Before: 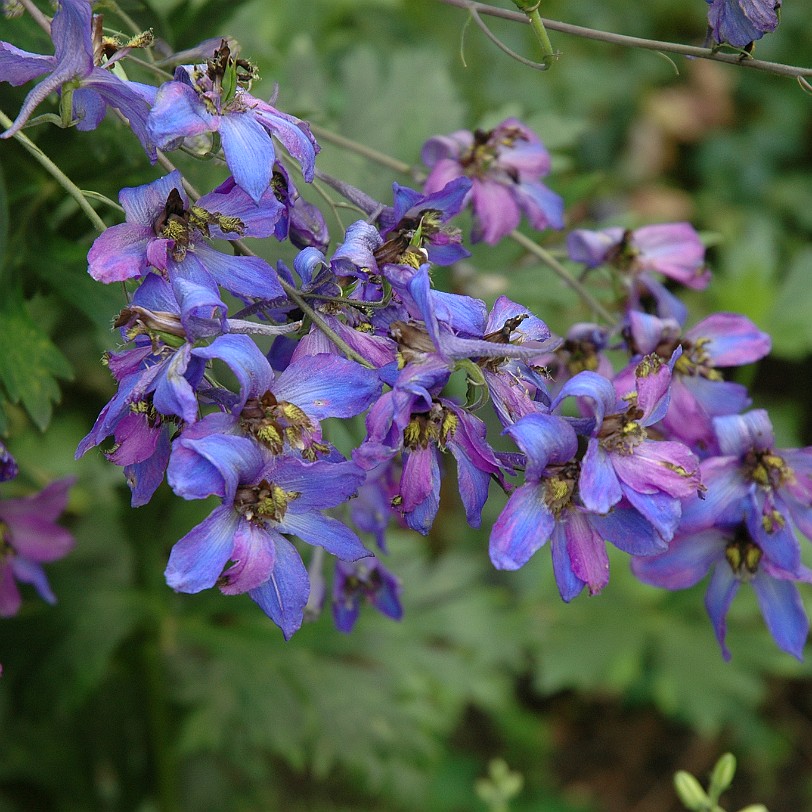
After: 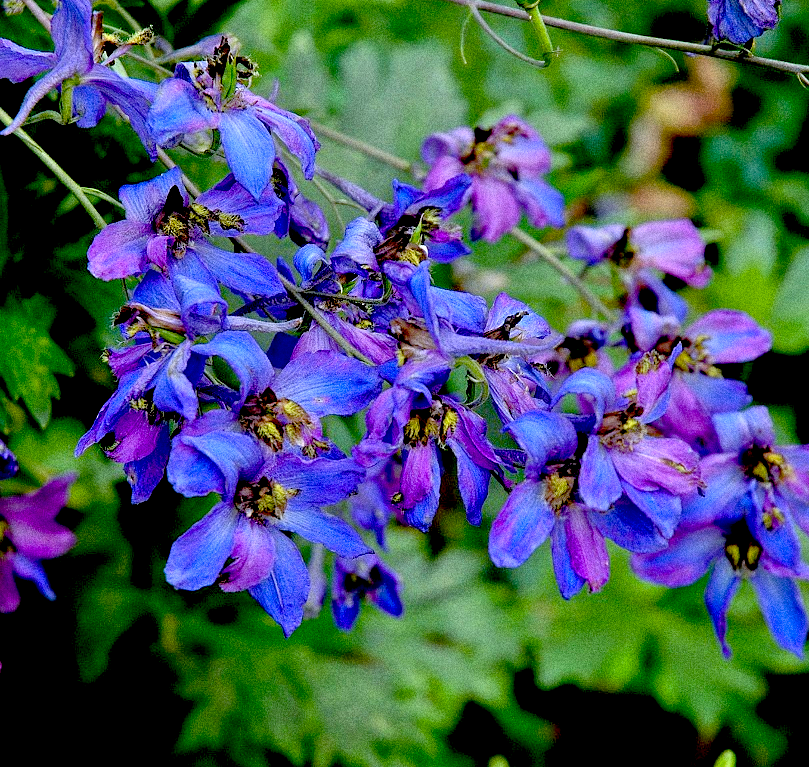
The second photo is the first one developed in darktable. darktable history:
crop: top 0.448%, right 0.264%, bottom 5.045%
white balance: red 0.967, blue 1.119, emerald 0.756
contrast brightness saturation: saturation 0.1
grain: coarseness 0.09 ISO, strength 40%
tone equalizer: -7 EV 0.15 EV, -6 EV 0.6 EV, -5 EV 1.15 EV, -4 EV 1.33 EV, -3 EV 1.15 EV, -2 EV 0.6 EV, -1 EV 0.15 EV, mask exposure compensation -0.5 EV
color balance rgb: perceptual saturation grading › global saturation 10%
local contrast: highlights 100%, shadows 100%, detail 120%, midtone range 0.2
exposure: black level correction 0.046, exposure -0.228 EV, compensate highlight preservation false
